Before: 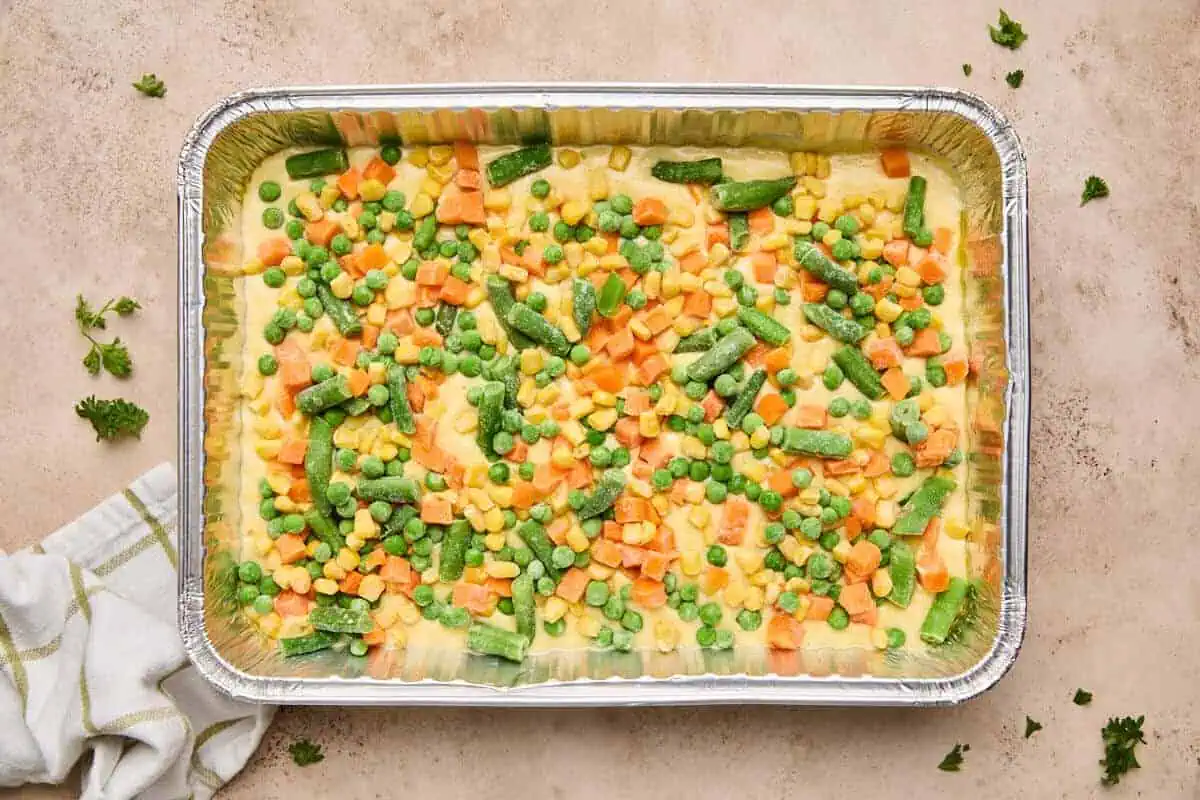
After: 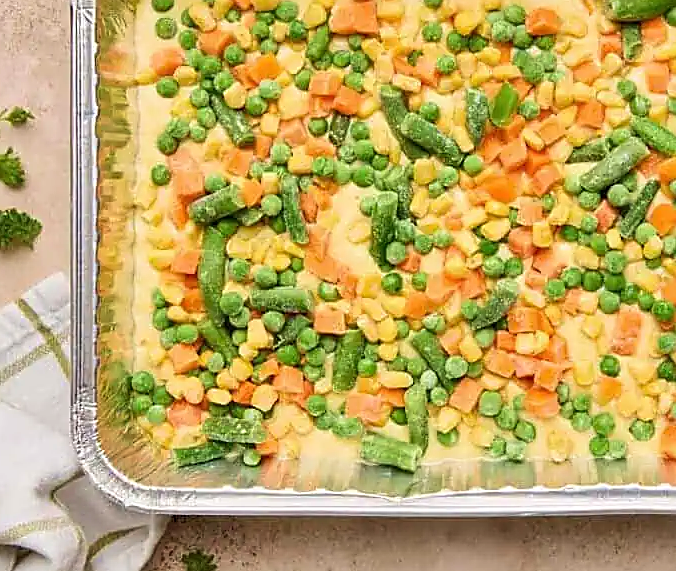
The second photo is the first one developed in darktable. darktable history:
exposure: compensate exposure bias true, compensate highlight preservation false
velvia: strength 15%
crop: left 8.966%, top 23.852%, right 34.699%, bottom 4.703%
sharpen: on, module defaults
